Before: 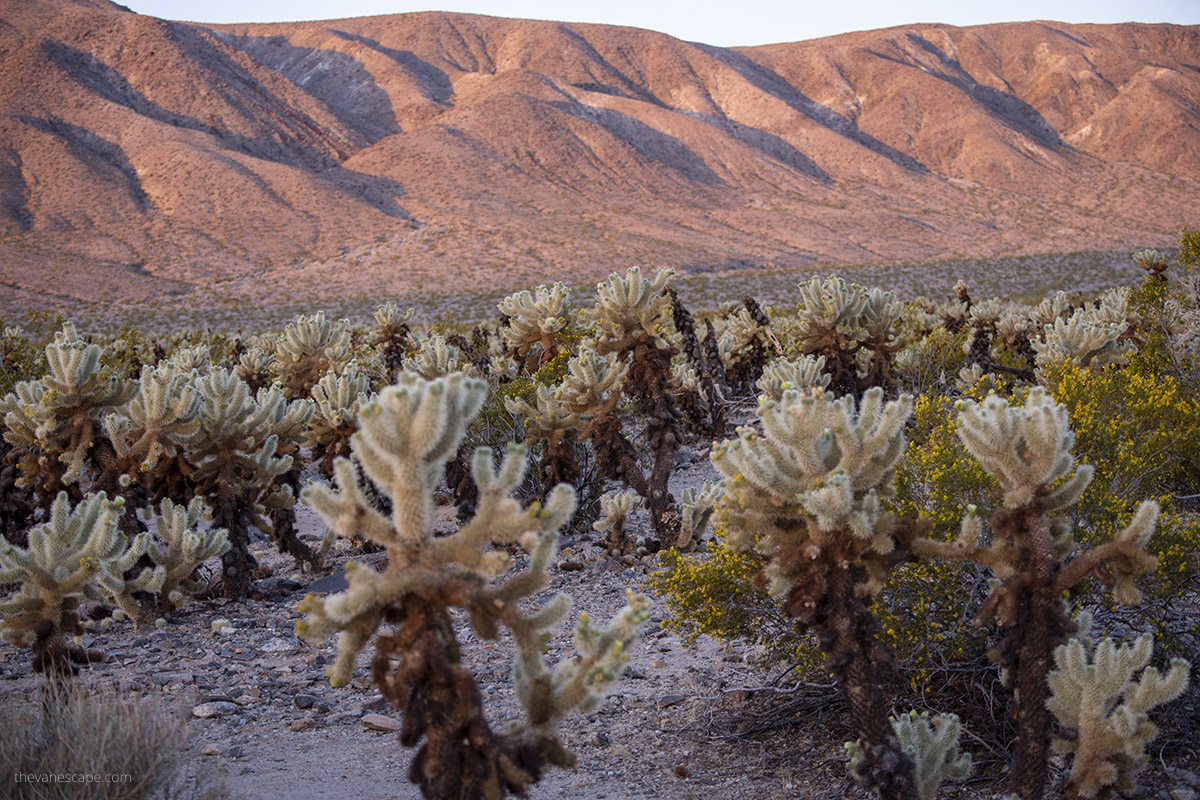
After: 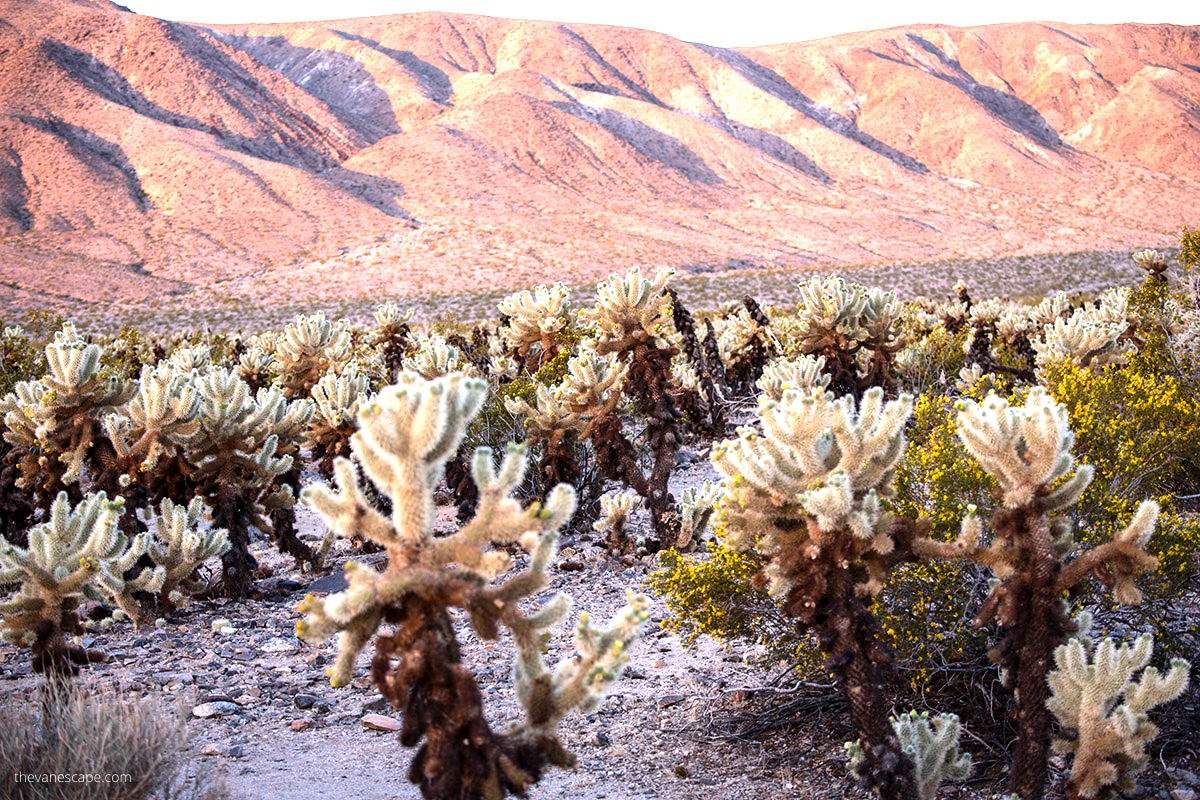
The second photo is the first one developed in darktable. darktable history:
tone equalizer: -8 EV -0.75 EV, -7 EV -0.7 EV, -6 EV -0.6 EV, -5 EV -0.4 EV, -3 EV 0.4 EV, -2 EV 0.6 EV, -1 EV 0.7 EV, +0 EV 0.75 EV, edges refinement/feathering 500, mask exposure compensation -1.57 EV, preserve details no
exposure: exposure 0.781 EV, compensate highlight preservation false
